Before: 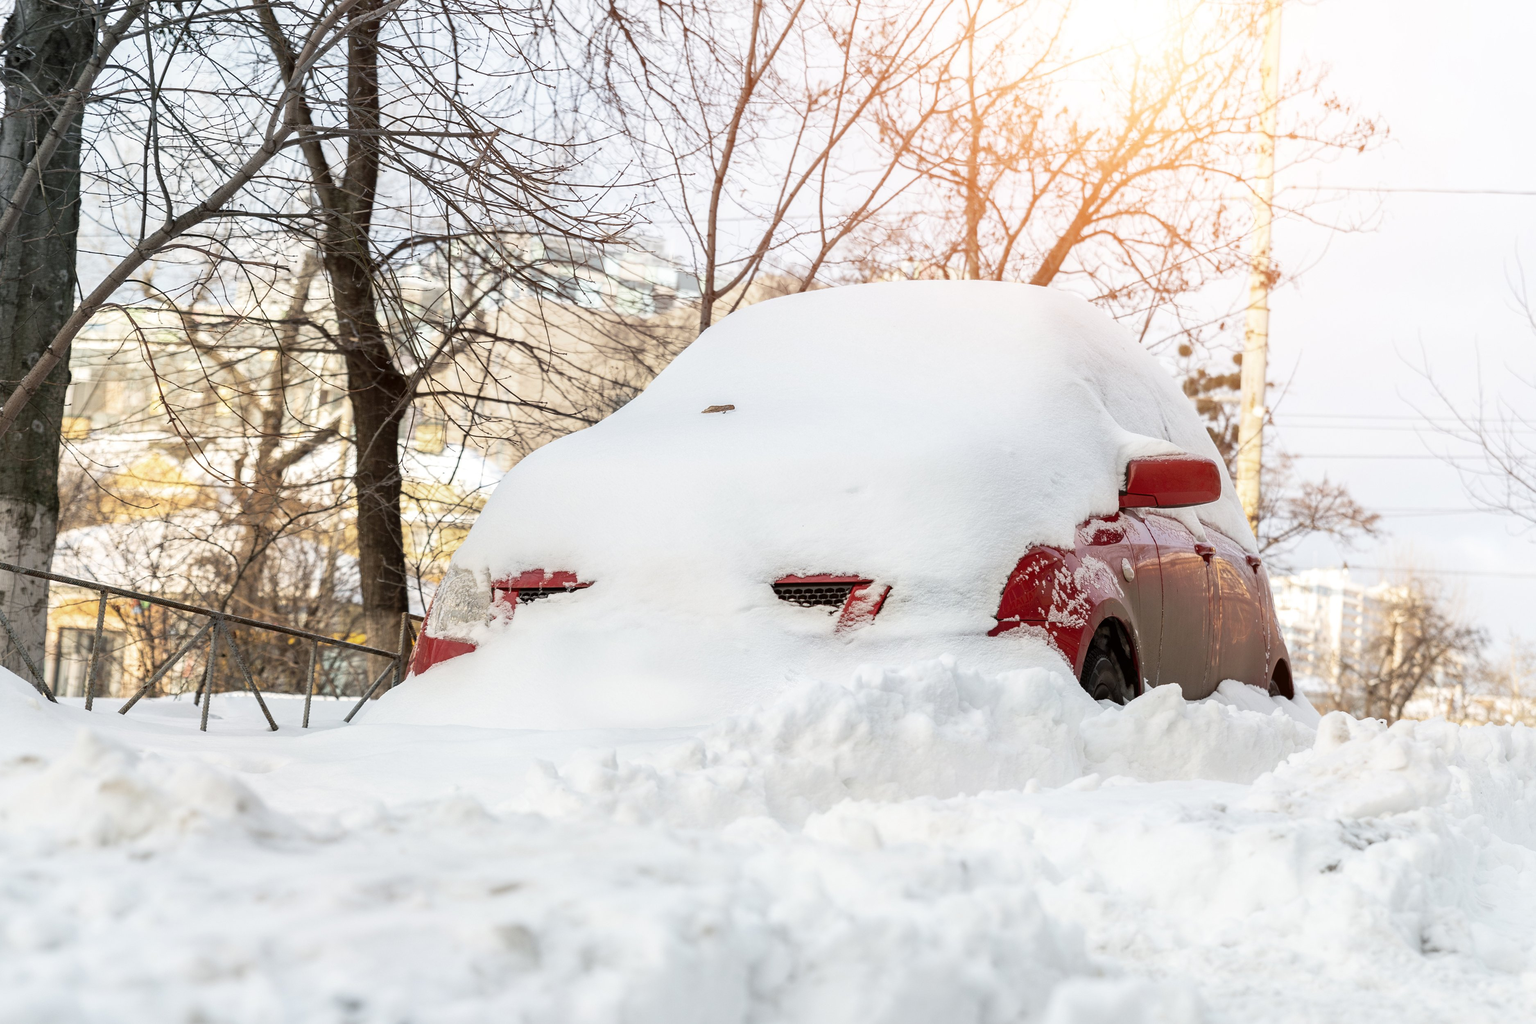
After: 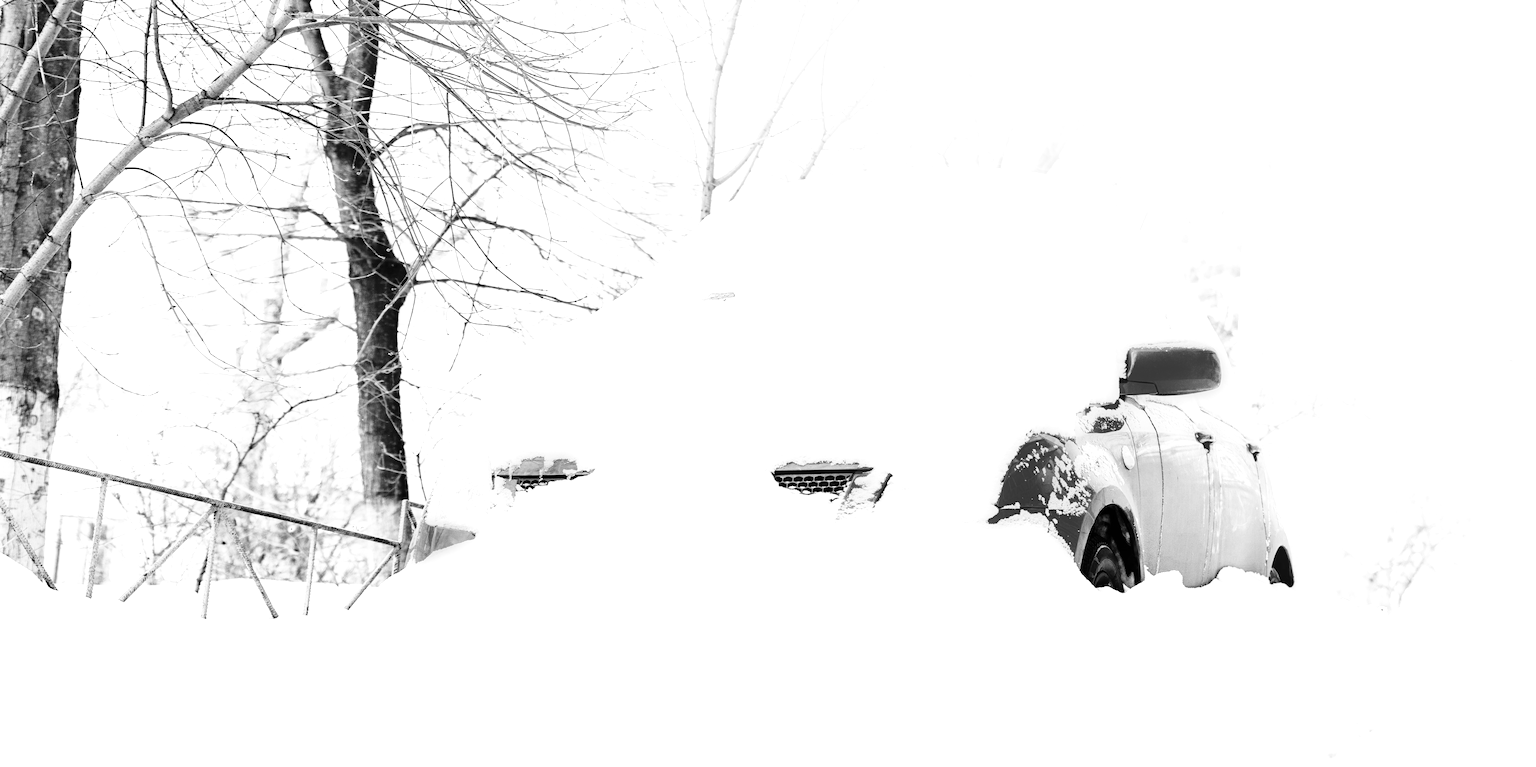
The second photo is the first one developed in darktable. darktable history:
color calibration: output R [1.422, -0.35, -0.252, 0], output G [-0.238, 1.259, -0.084, 0], output B [-0.081, -0.196, 1.58, 0], output brightness [0.49, 0.671, -0.57, 0], illuminant same as pipeline (D50), adaptation none (bypass), saturation algorithm version 1 (2020)
base curve: curves: ch0 [(0, 0) (0.036, 0.037) (0.121, 0.228) (0.46, 0.76) (0.859, 0.983) (1, 1)], preserve colors none
exposure: black level correction 0, exposure 1.1 EV, compensate highlight preservation false
contrast brightness saturation: contrast 0.22, brightness -0.19, saturation 0.24
crop: top 11.038%, bottom 13.962%
monochrome: size 1
